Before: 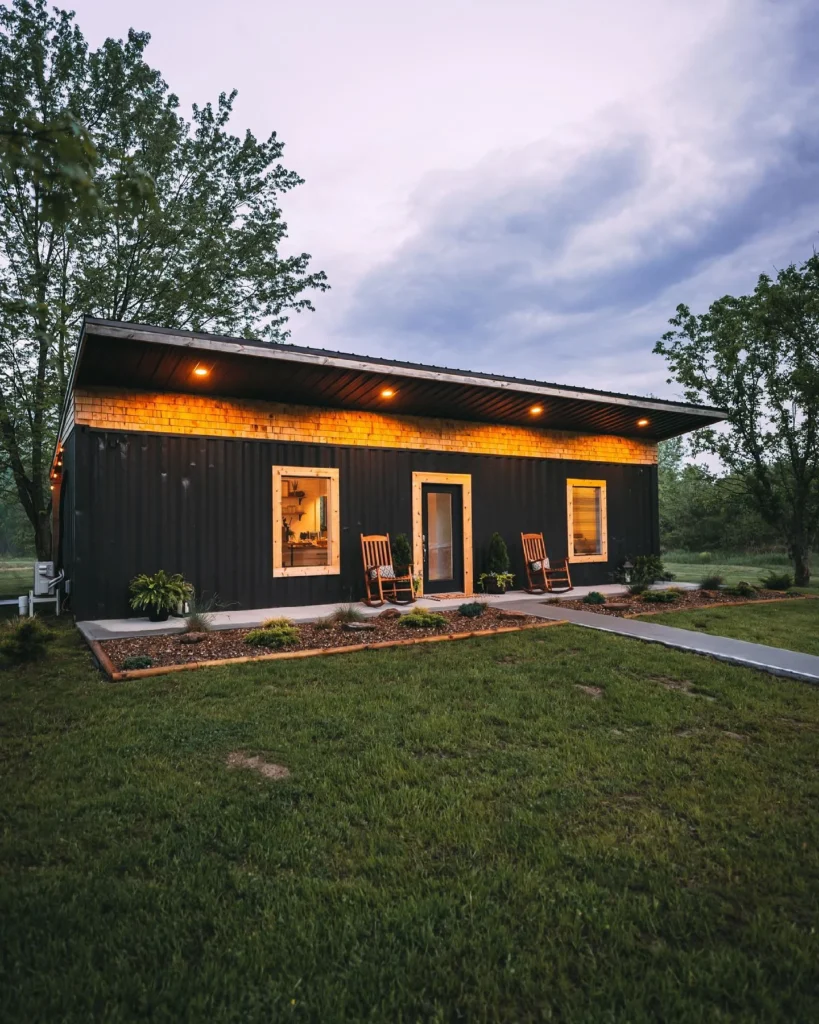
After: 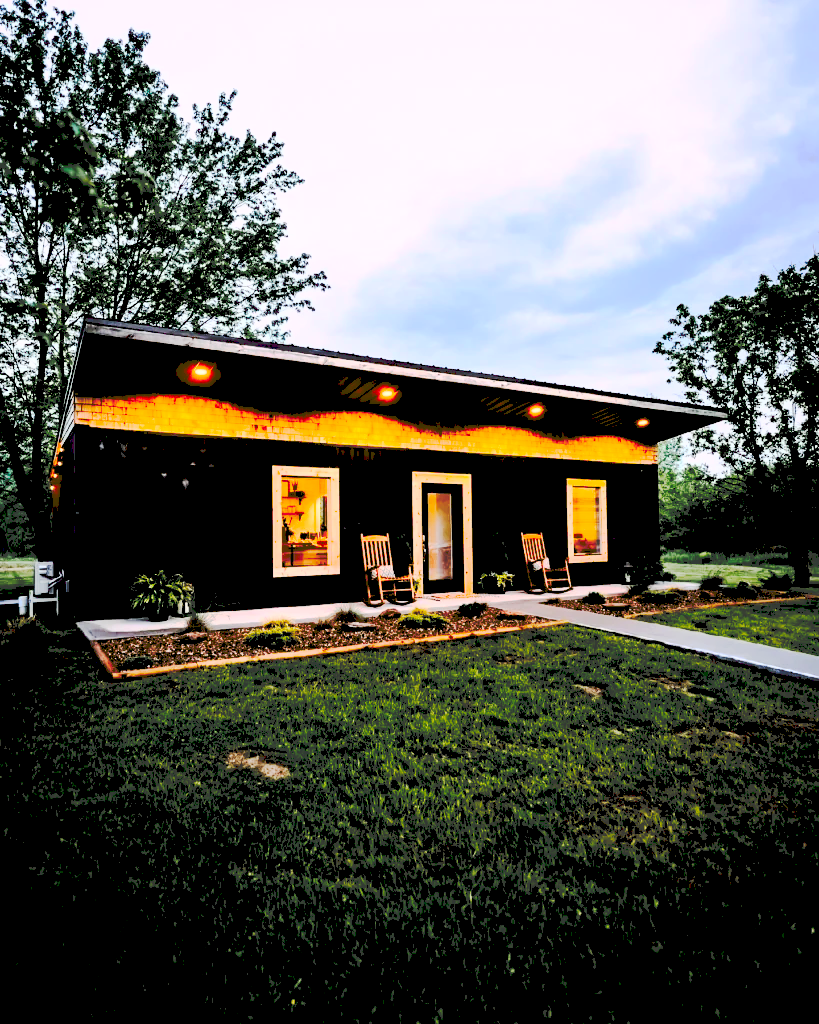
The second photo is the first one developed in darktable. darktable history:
exposure: black level correction 0.047, exposure 0.013 EV, compensate highlight preservation false
tone curve: curves: ch0 [(0, 0) (0.003, 0.219) (0.011, 0.219) (0.025, 0.223) (0.044, 0.226) (0.069, 0.232) (0.1, 0.24) (0.136, 0.245) (0.177, 0.257) (0.224, 0.281) (0.277, 0.324) (0.335, 0.392) (0.399, 0.484) (0.468, 0.585) (0.543, 0.672) (0.623, 0.741) (0.709, 0.788) (0.801, 0.835) (0.898, 0.878) (1, 1)], preserve colors none
base curve: curves: ch0 [(0, 0) (0.018, 0.026) (0.143, 0.37) (0.33, 0.731) (0.458, 0.853) (0.735, 0.965) (0.905, 0.986) (1, 1)]
